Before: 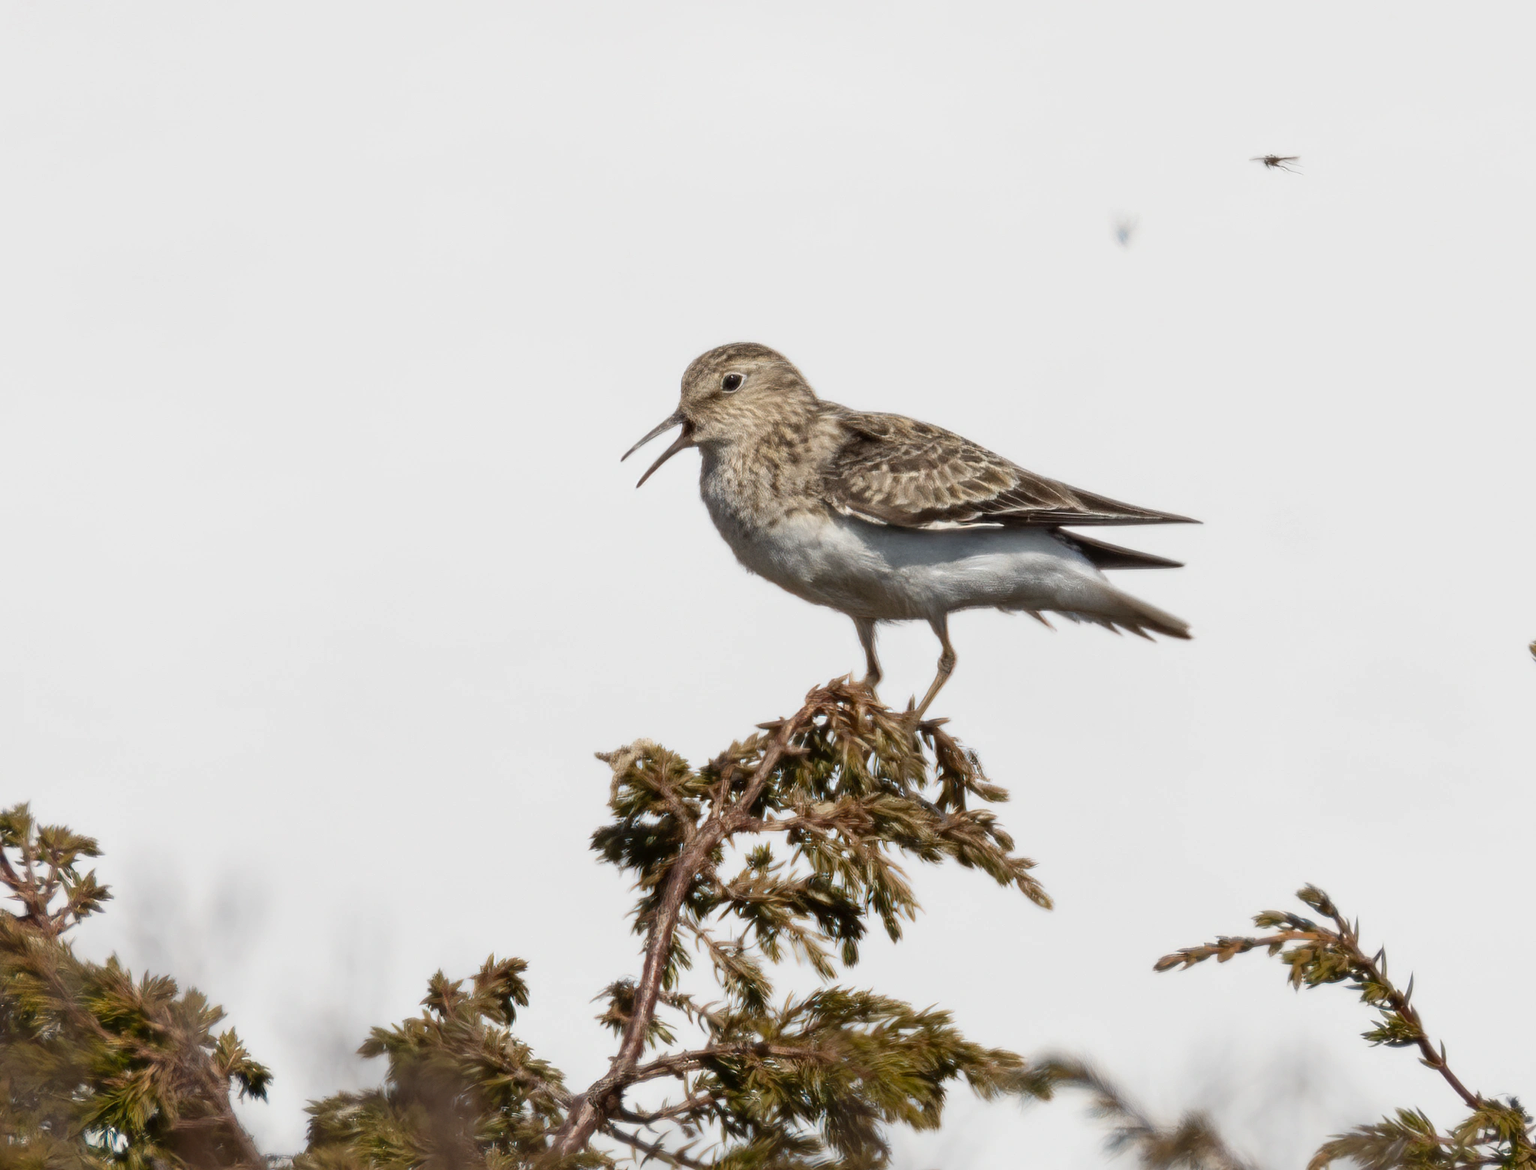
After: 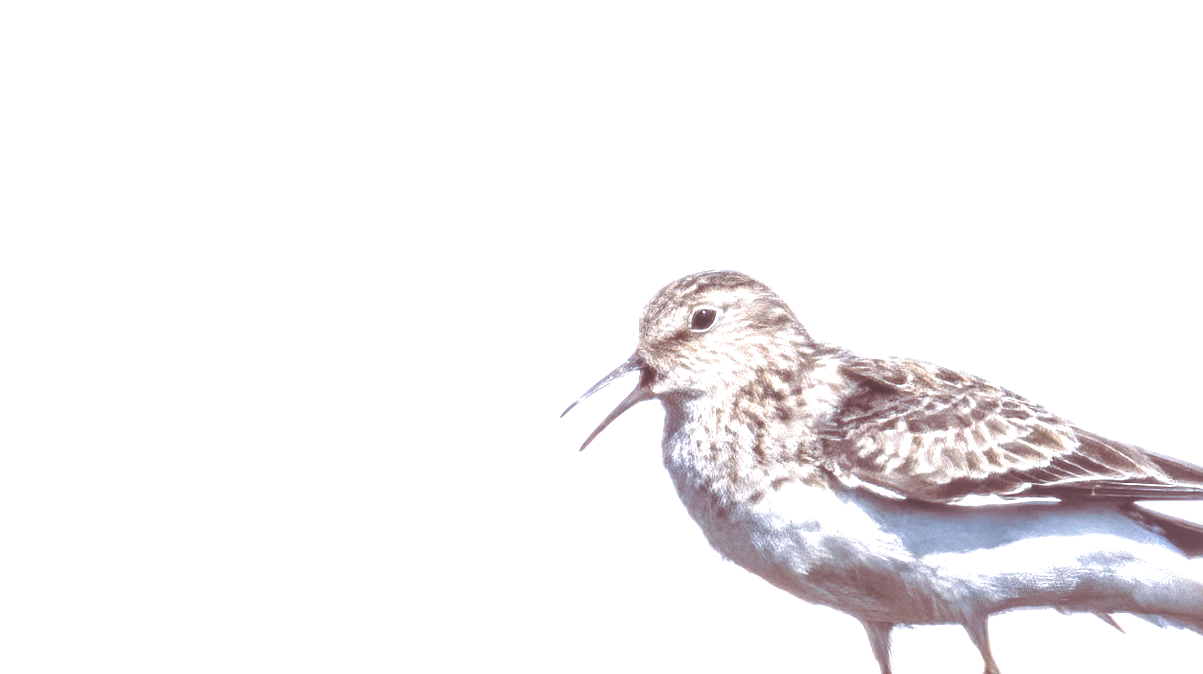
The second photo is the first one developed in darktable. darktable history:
exposure: black level correction -0.023, exposure 1.397 EV, compensate highlight preservation false
local contrast: on, module defaults
crop: left 15.306%, top 9.065%, right 30.789%, bottom 48.638%
color calibration: illuminant custom, x 0.373, y 0.388, temperature 4269.97 K
rotate and perspective: rotation 0.128°, lens shift (vertical) -0.181, lens shift (horizontal) -0.044, shear 0.001, automatic cropping off
split-toning: shadows › saturation 0.41, highlights › saturation 0, compress 33.55%
